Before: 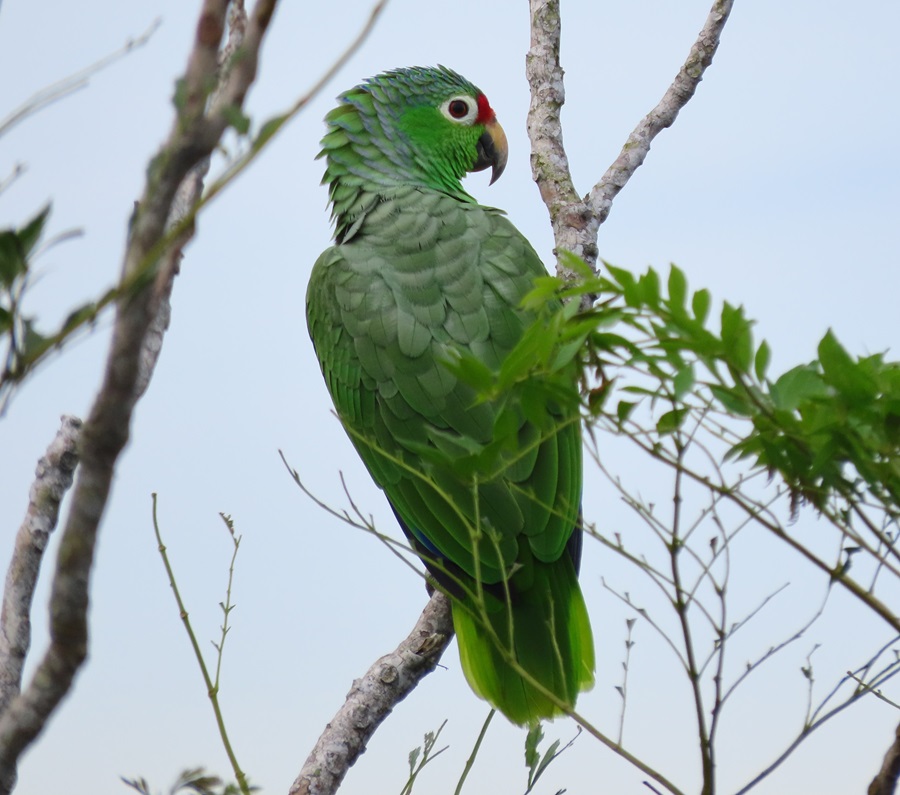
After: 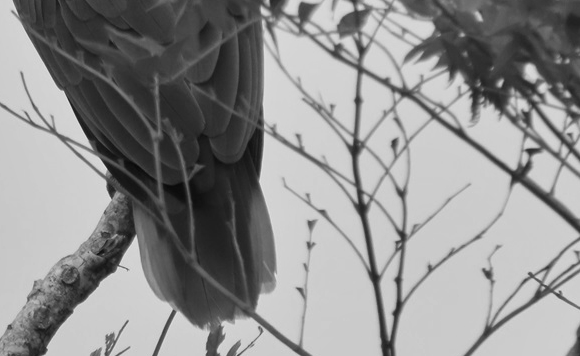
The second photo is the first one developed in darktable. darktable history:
monochrome: a 30.25, b 92.03
crop and rotate: left 35.509%, top 50.238%, bottom 4.934%
shadows and highlights: radius 133.83, soften with gaussian
